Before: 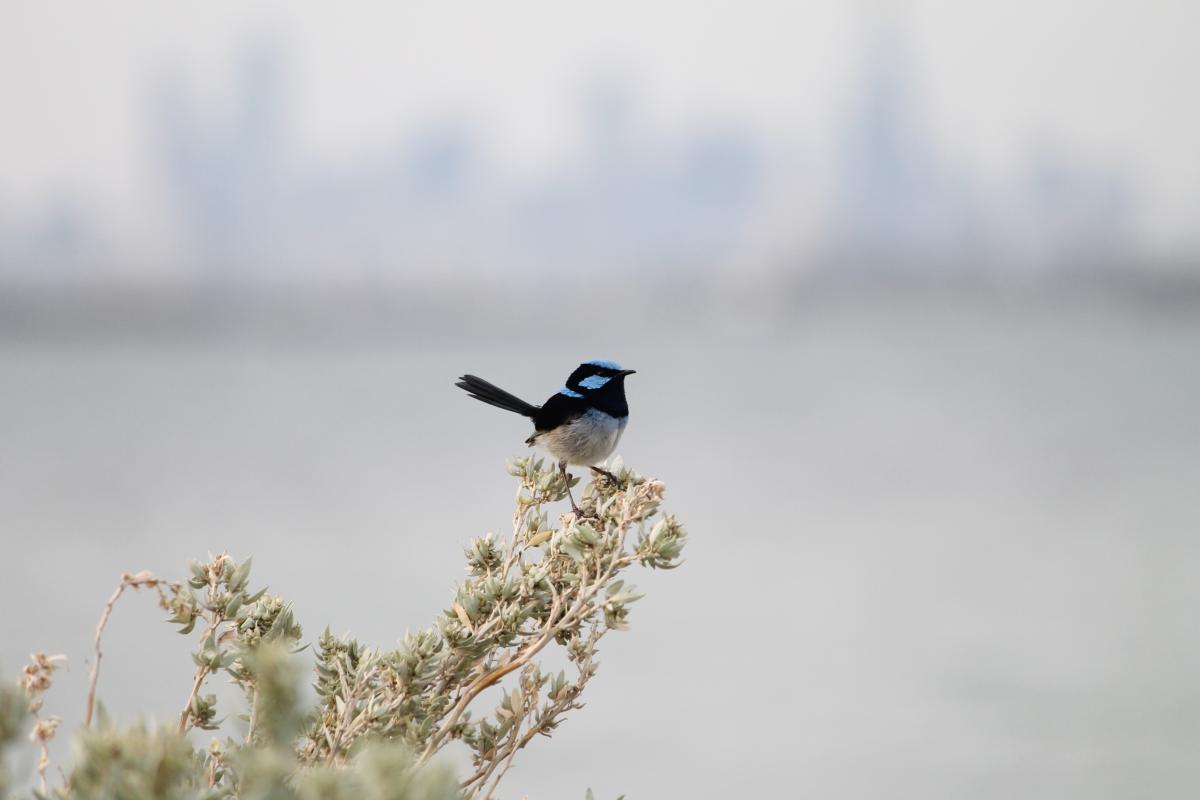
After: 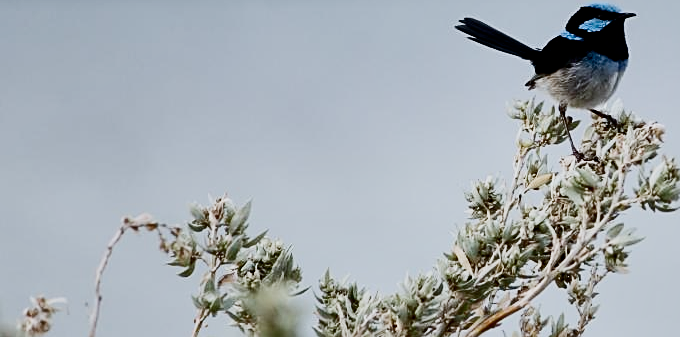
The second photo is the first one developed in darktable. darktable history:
filmic rgb: black relative exposure -7.65 EV, white relative exposure 4.56 EV, hardness 3.61, add noise in highlights 0.001, preserve chrominance no, color science v3 (2019), use custom middle-gray values true, contrast in highlights soft
shadows and highlights: shadows 59.35, soften with gaussian
crop: top 44.67%, right 43.292%, bottom 13.097%
sharpen: amount 0.563
exposure: exposure -0.019 EV, compensate highlight preservation false
contrast brightness saturation: contrast 0.318, brightness -0.068, saturation 0.172
color calibration: illuminant custom, x 0.368, y 0.373, temperature 4342.7 K
